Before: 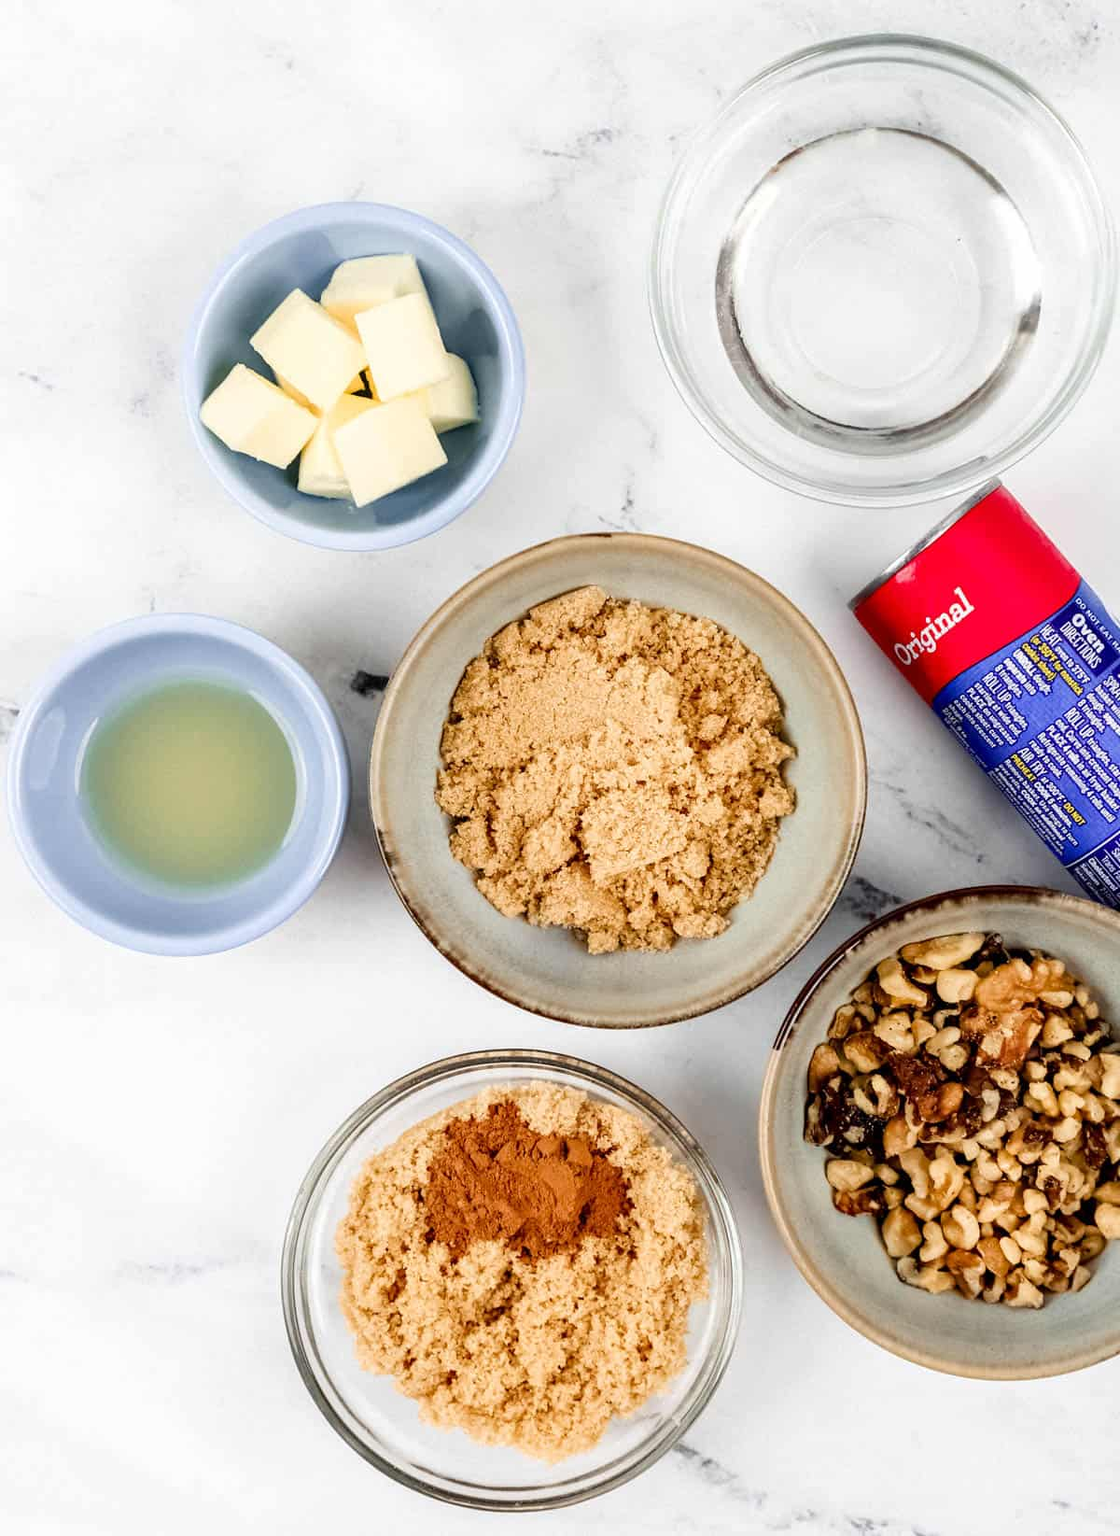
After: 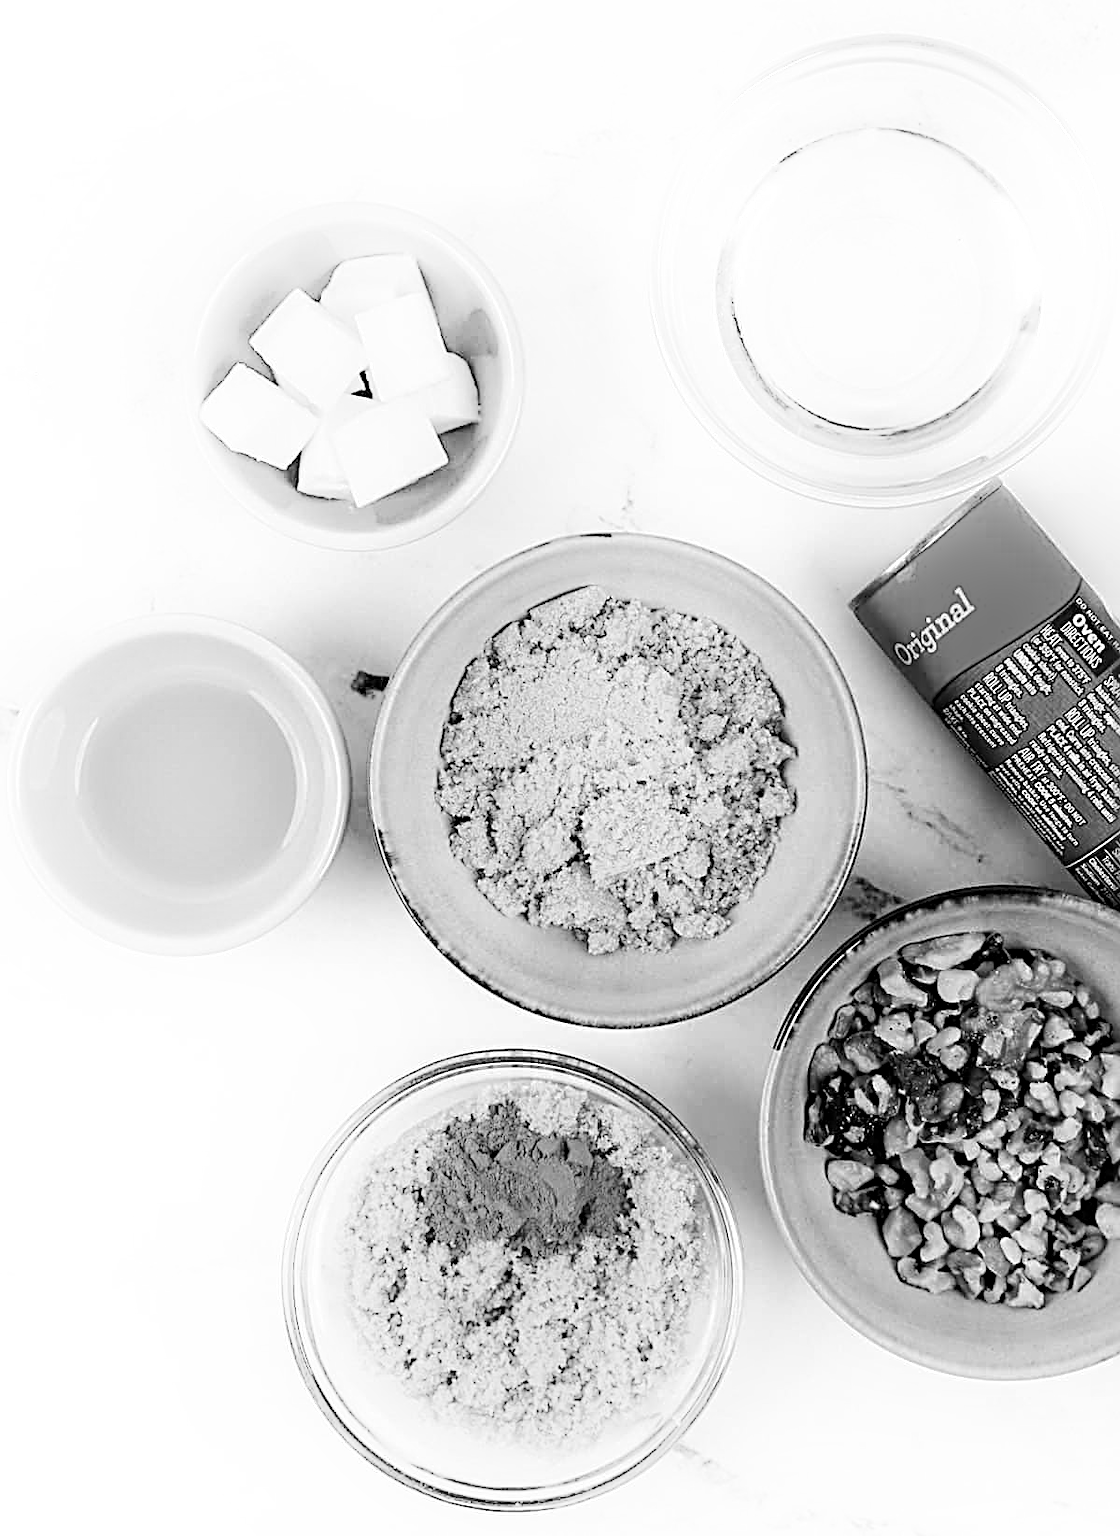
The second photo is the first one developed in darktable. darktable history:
sharpen: radius 3.025, amount 0.757
monochrome: size 1
shadows and highlights: highlights 70.7, soften with gaussian
color correction: highlights a* -6.69, highlights b* 0.49
